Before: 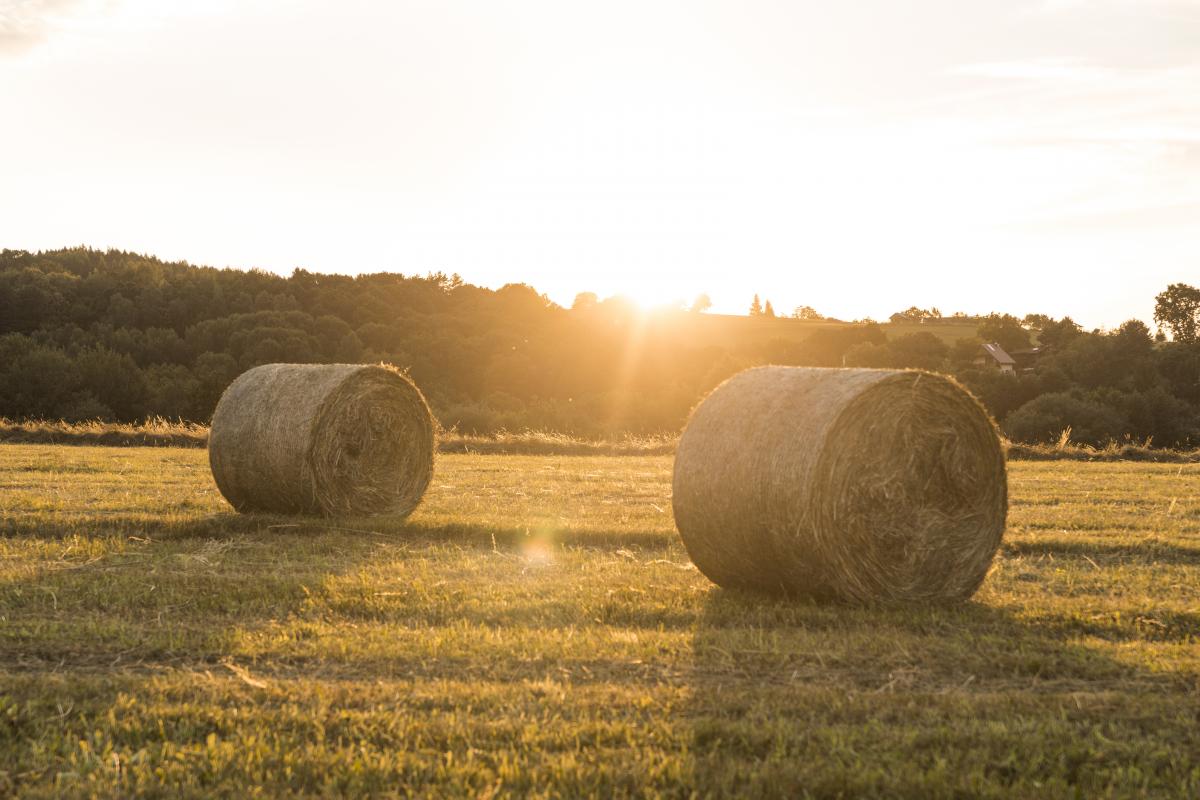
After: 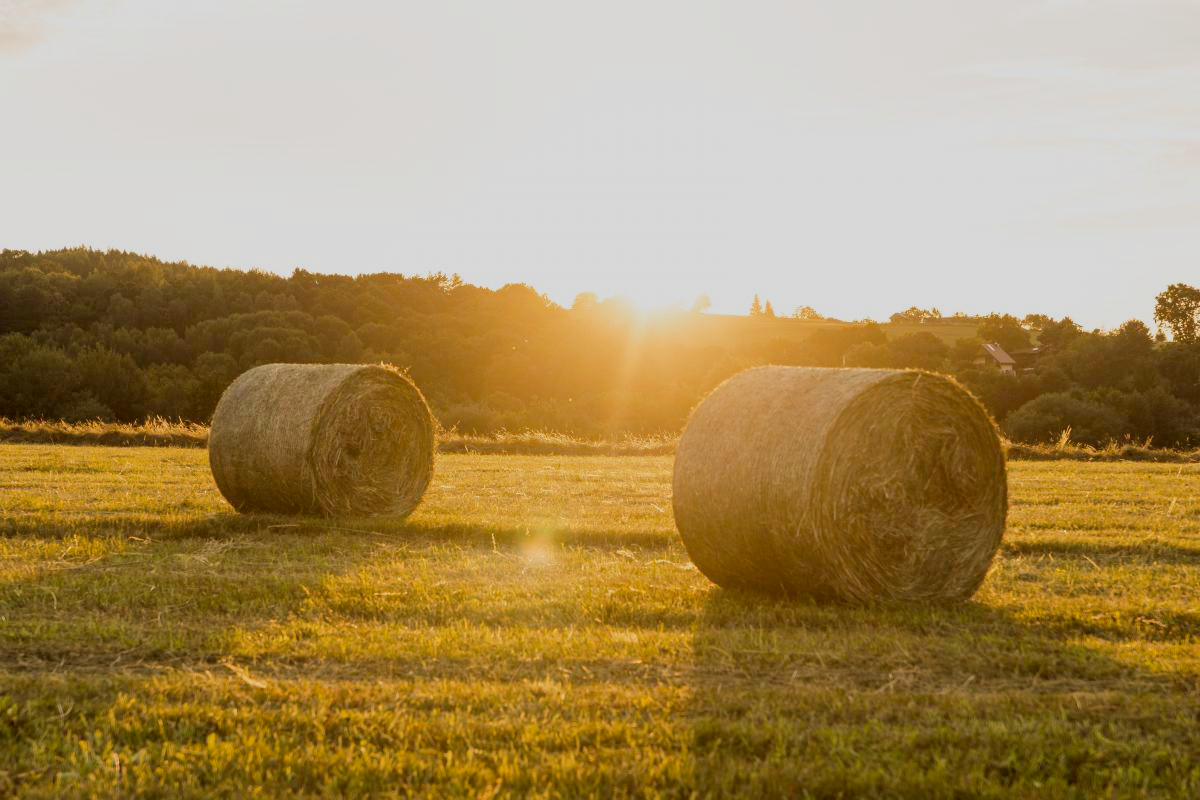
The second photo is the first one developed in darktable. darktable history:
velvia: on, module defaults
filmic rgb: middle gray luminance 18.24%, black relative exposure -8.91 EV, white relative exposure 3.74 EV, target black luminance 0%, hardness 4.92, latitude 68.31%, contrast 0.957, highlights saturation mix 21.07%, shadows ↔ highlights balance 21.66%, preserve chrominance no, color science v5 (2021), contrast in shadows safe, contrast in highlights safe
